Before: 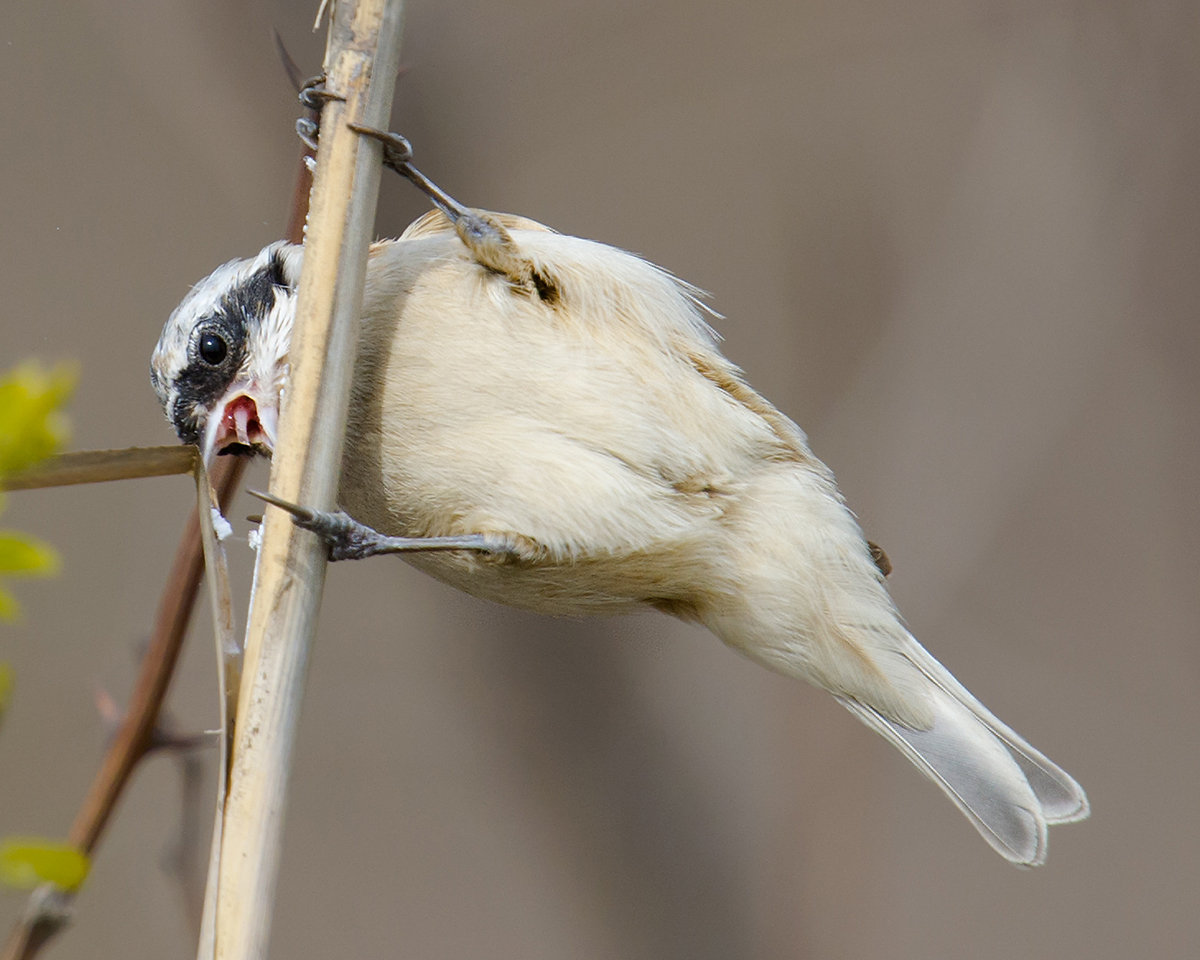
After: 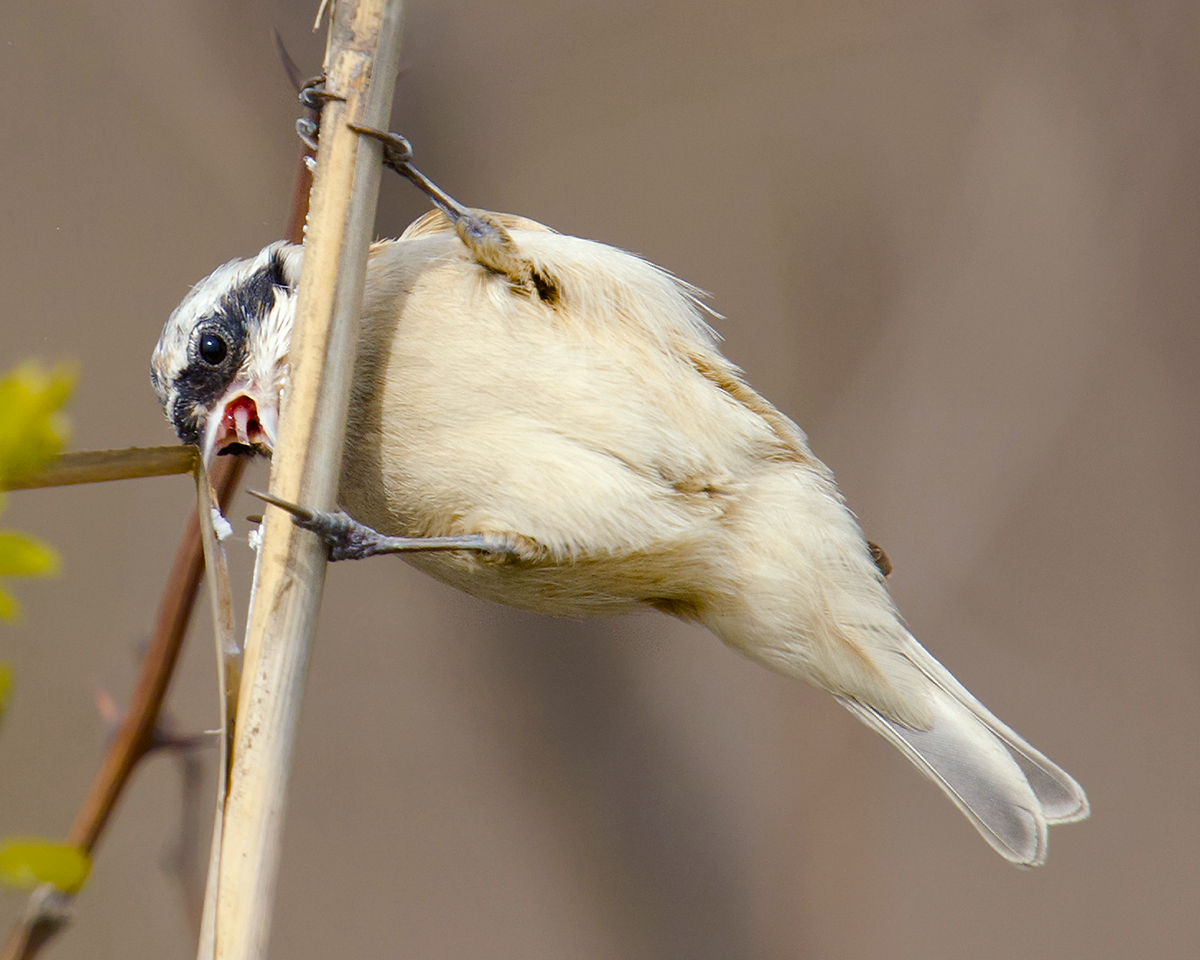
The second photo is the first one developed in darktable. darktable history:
color balance rgb: shadows lift › chroma 5.677%, shadows lift › hue 239.01°, power › chroma 1.072%, power › hue 27.76°, highlights gain › luminance 6.139%, highlights gain › chroma 1.28%, highlights gain › hue 91.19°, global offset › hue 168.59°, perceptual saturation grading › global saturation 20%, perceptual saturation grading › highlights -25.039%, perceptual saturation grading › shadows 24.331%
tone equalizer: mask exposure compensation -0.485 EV
